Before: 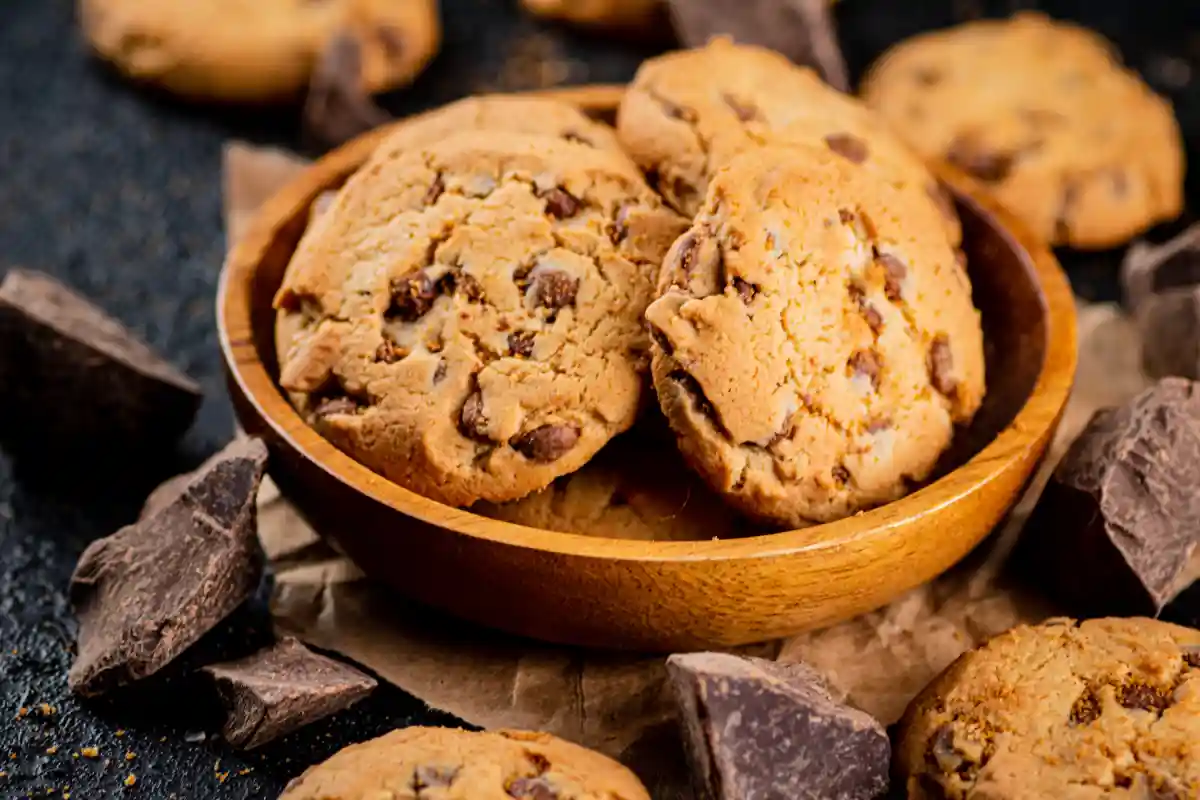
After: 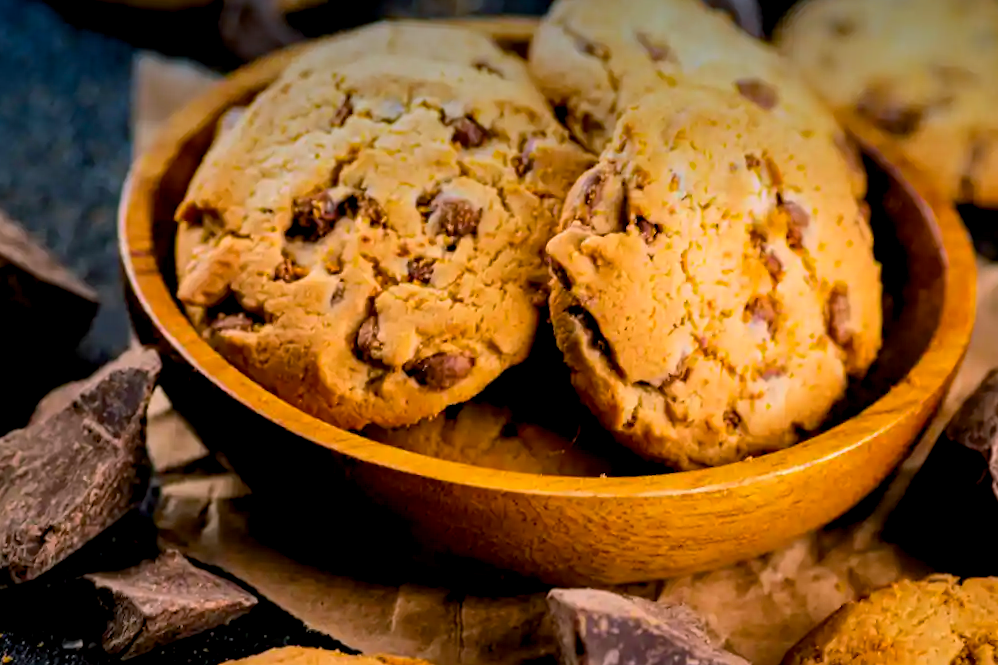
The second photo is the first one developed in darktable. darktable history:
crop and rotate: angle -3.27°, left 5.211%, top 5.211%, right 4.607%, bottom 4.607%
graduated density: density 2.02 EV, hardness 44%, rotation 0.374°, offset 8.21, hue 208.8°, saturation 97%
color balance rgb: shadows lift › chroma 2%, shadows lift › hue 217.2°, power › chroma 0.25%, power › hue 60°, highlights gain › chroma 1.5%, highlights gain › hue 309.6°, global offset › luminance -0.5%, perceptual saturation grading › global saturation 15%, global vibrance 20%
